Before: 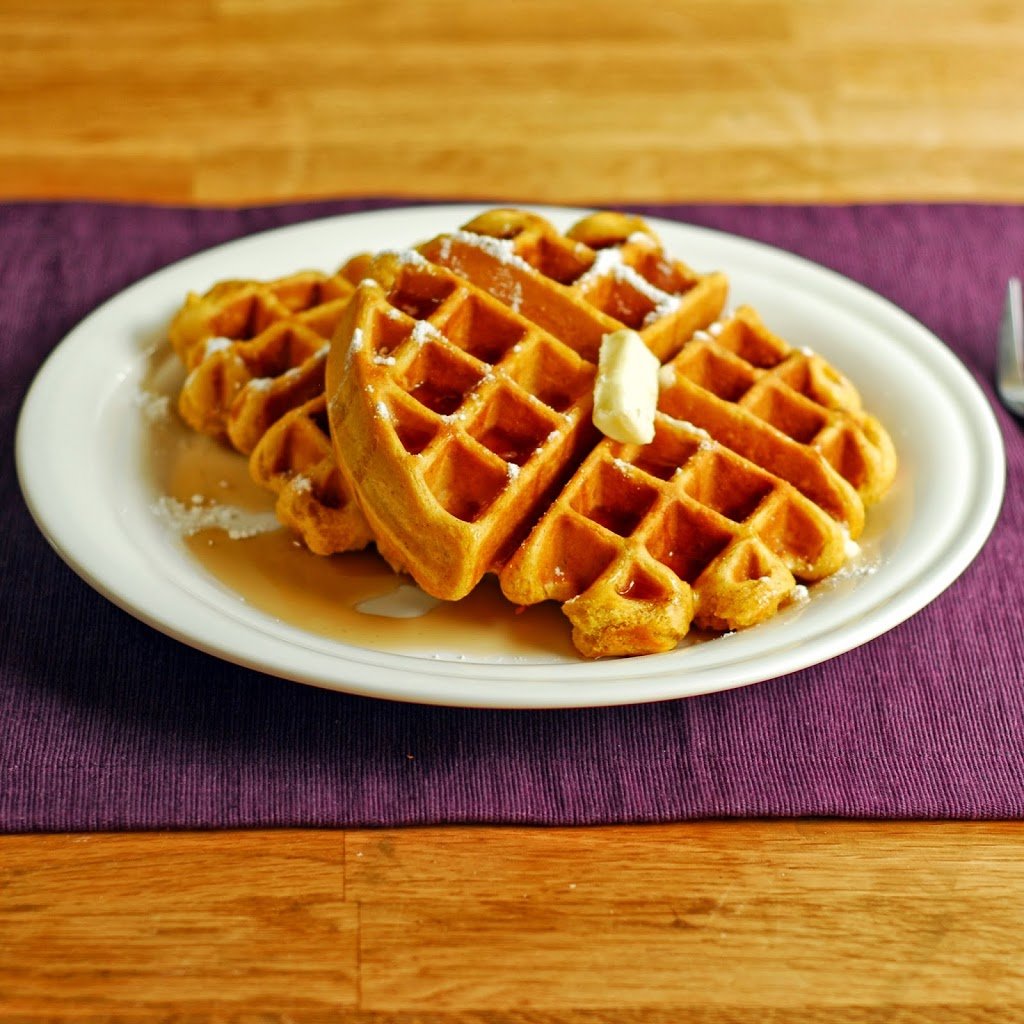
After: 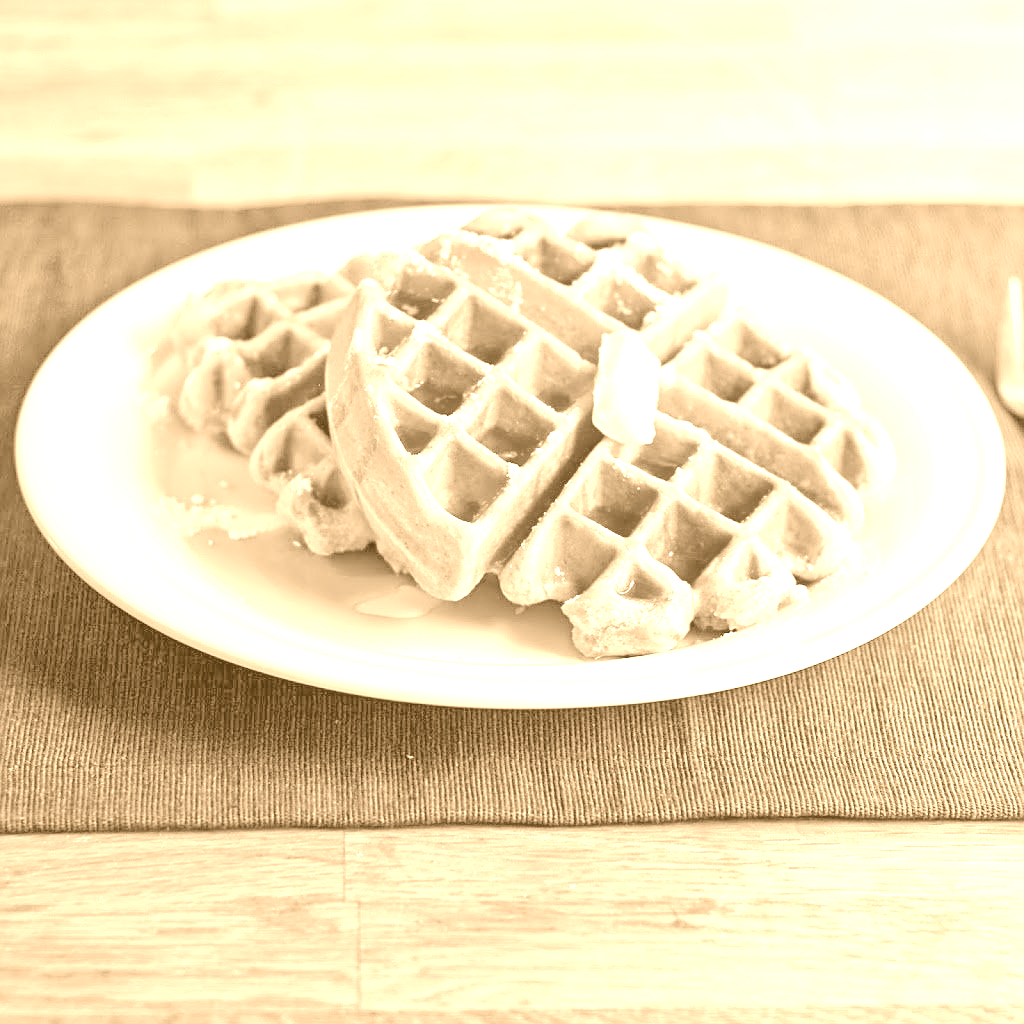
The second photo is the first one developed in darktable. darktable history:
sharpen: on, module defaults
colorize: hue 28.8°, source mix 100%
contrast brightness saturation: brightness -0.09
